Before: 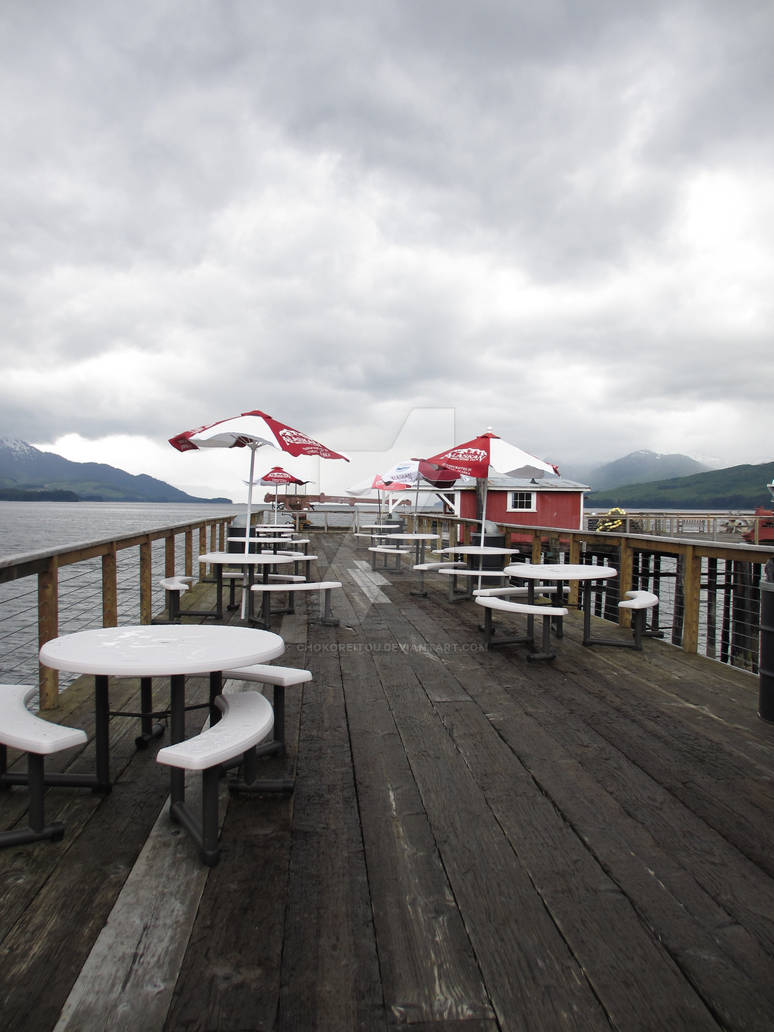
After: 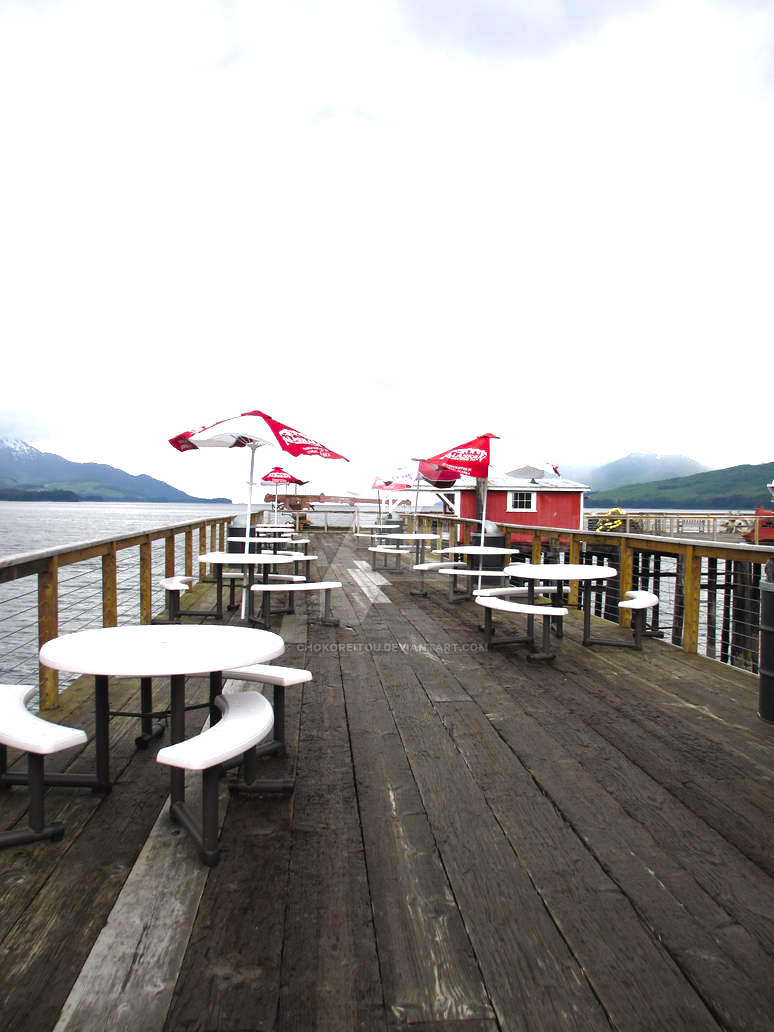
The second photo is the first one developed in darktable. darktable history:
color balance rgb: perceptual saturation grading › global saturation 35.434%, perceptual brilliance grading › global brilliance 29.332%
